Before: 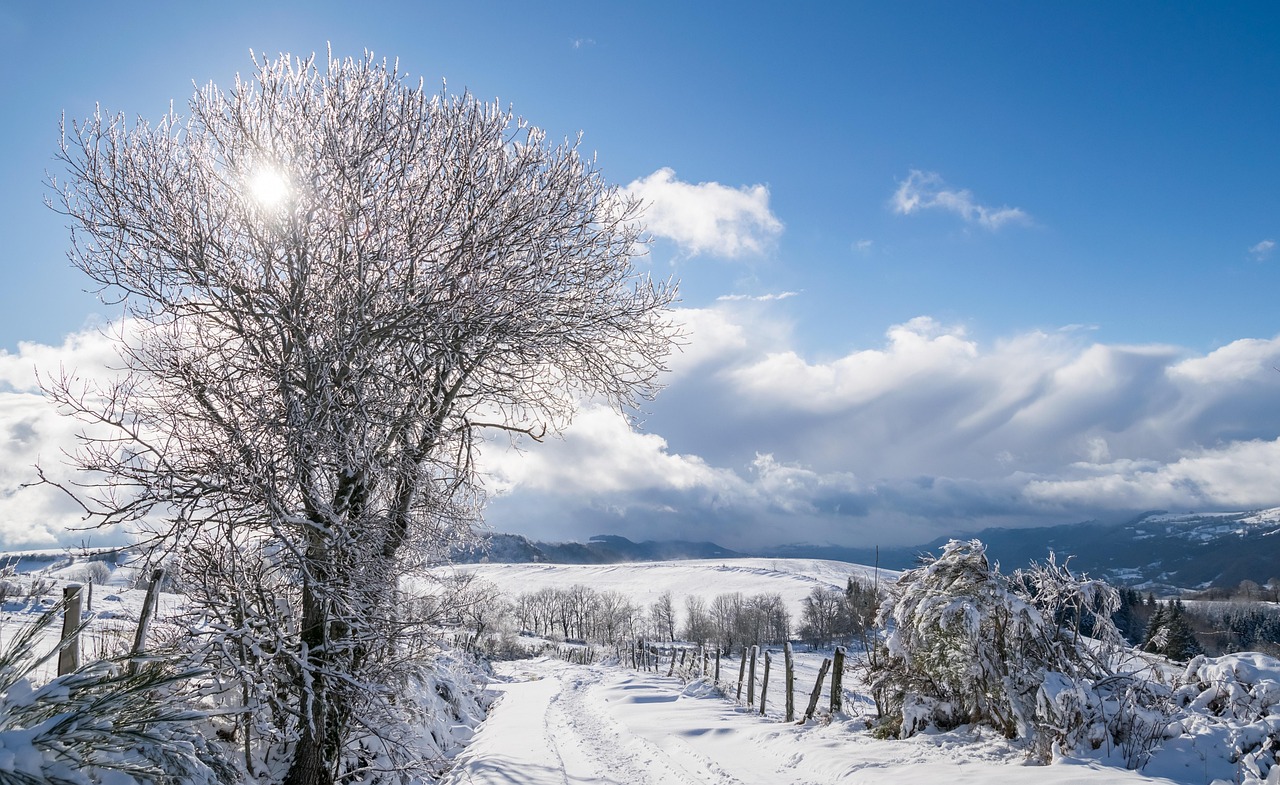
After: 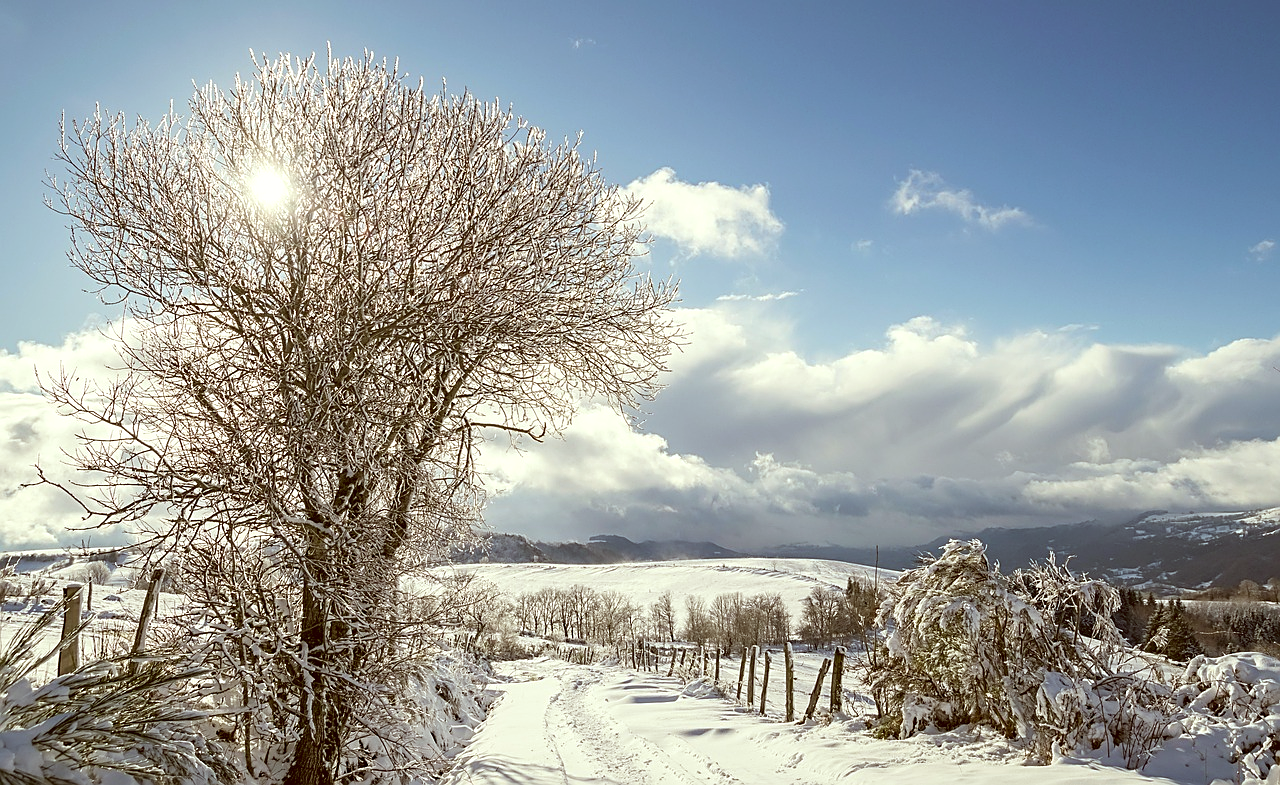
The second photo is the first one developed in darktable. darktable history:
exposure: exposure 0.2 EV, compensate highlight preservation false
color correction: highlights a* -5.3, highlights b* 9.8, shadows a* 9.8, shadows b* 24.26
sharpen: on, module defaults
